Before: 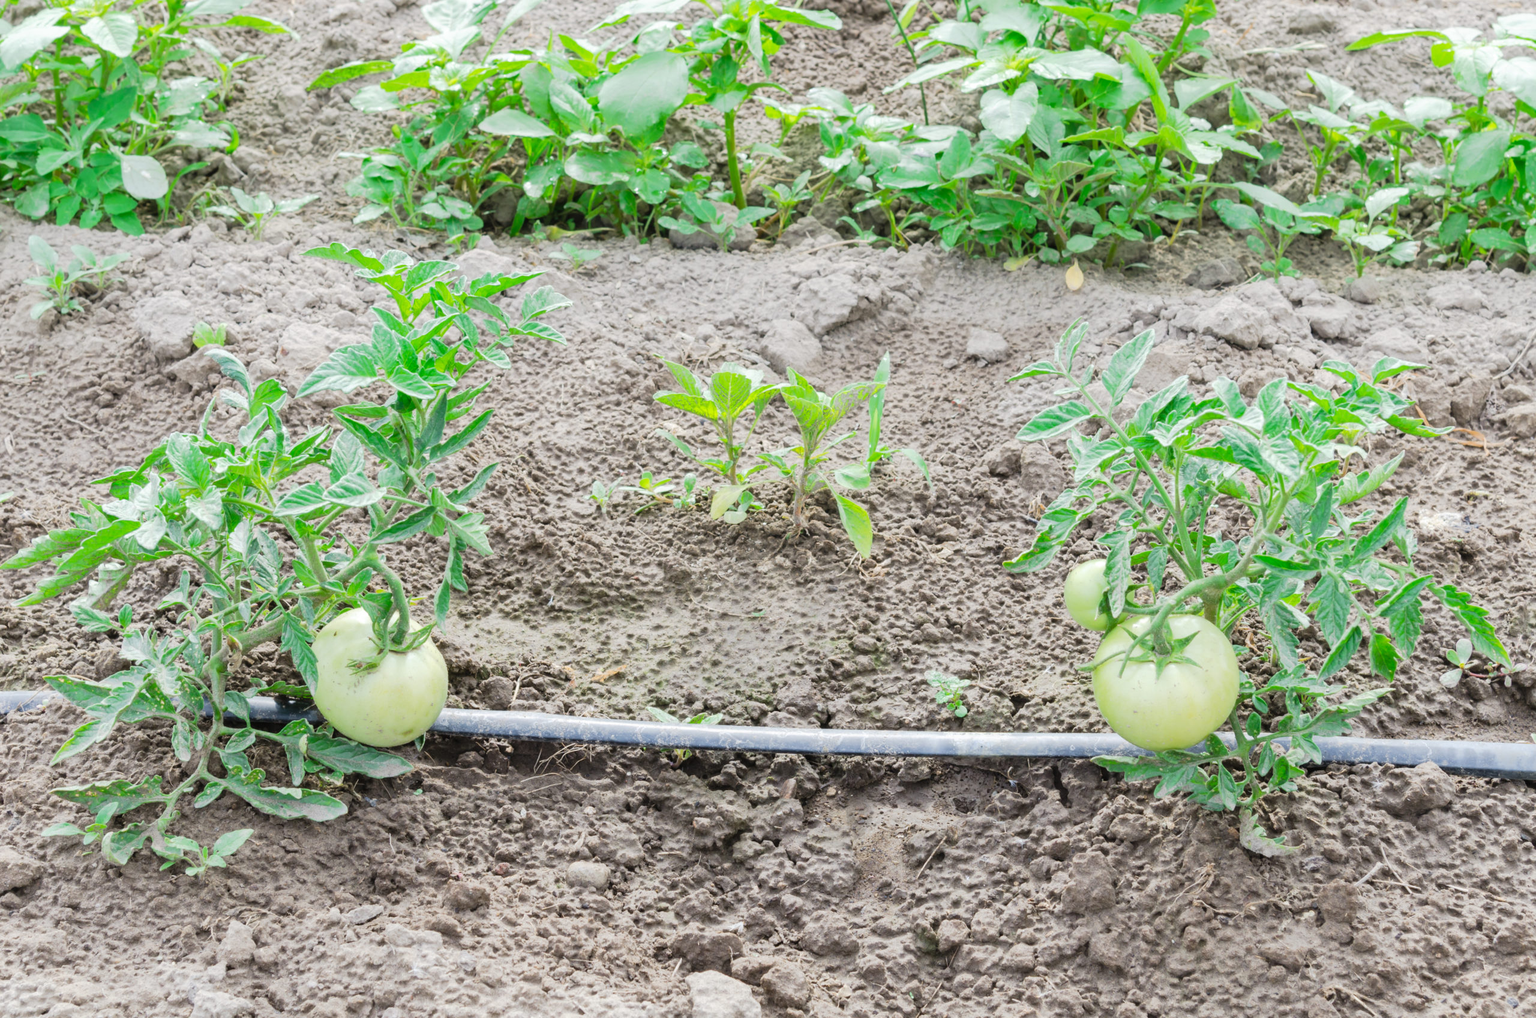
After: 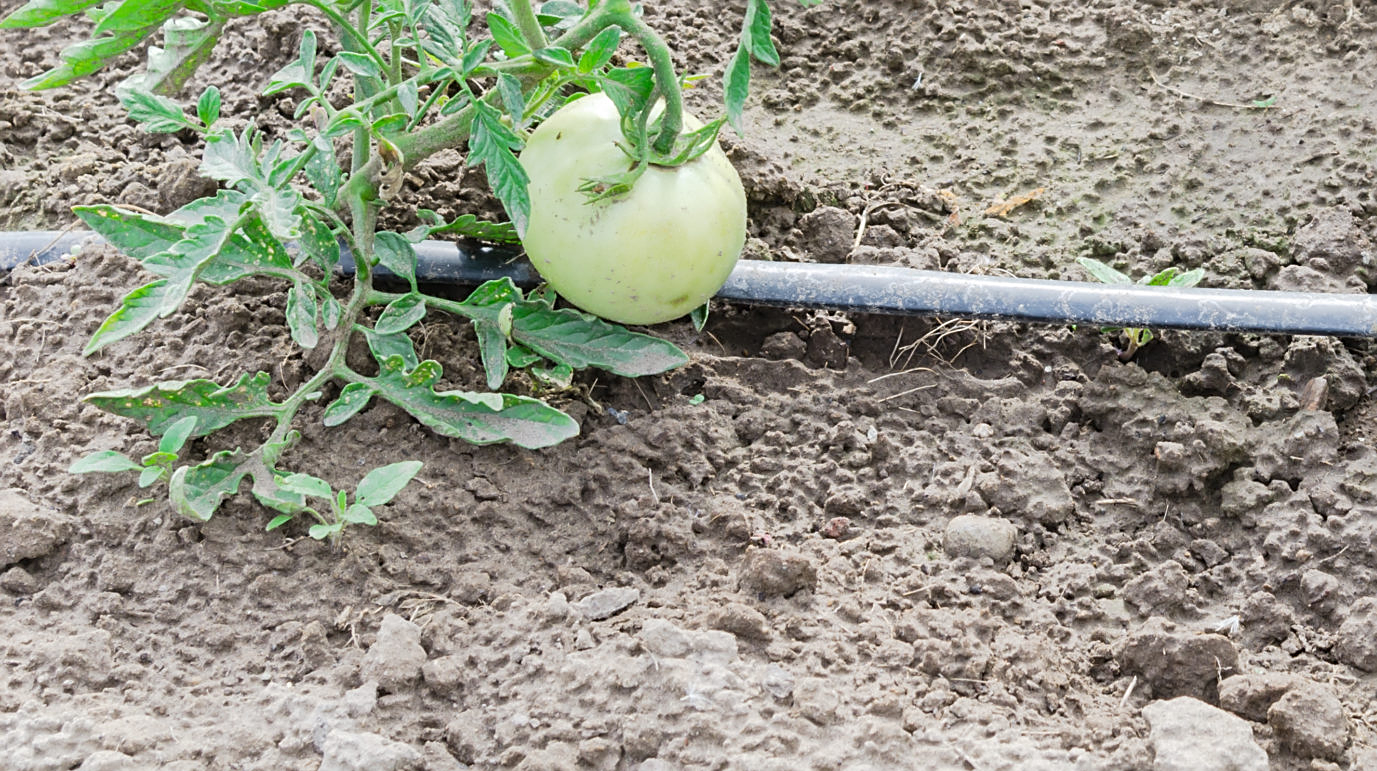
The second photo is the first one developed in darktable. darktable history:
sharpen: on, module defaults
crop and rotate: top 54.304%, right 46.176%, bottom 0.179%
